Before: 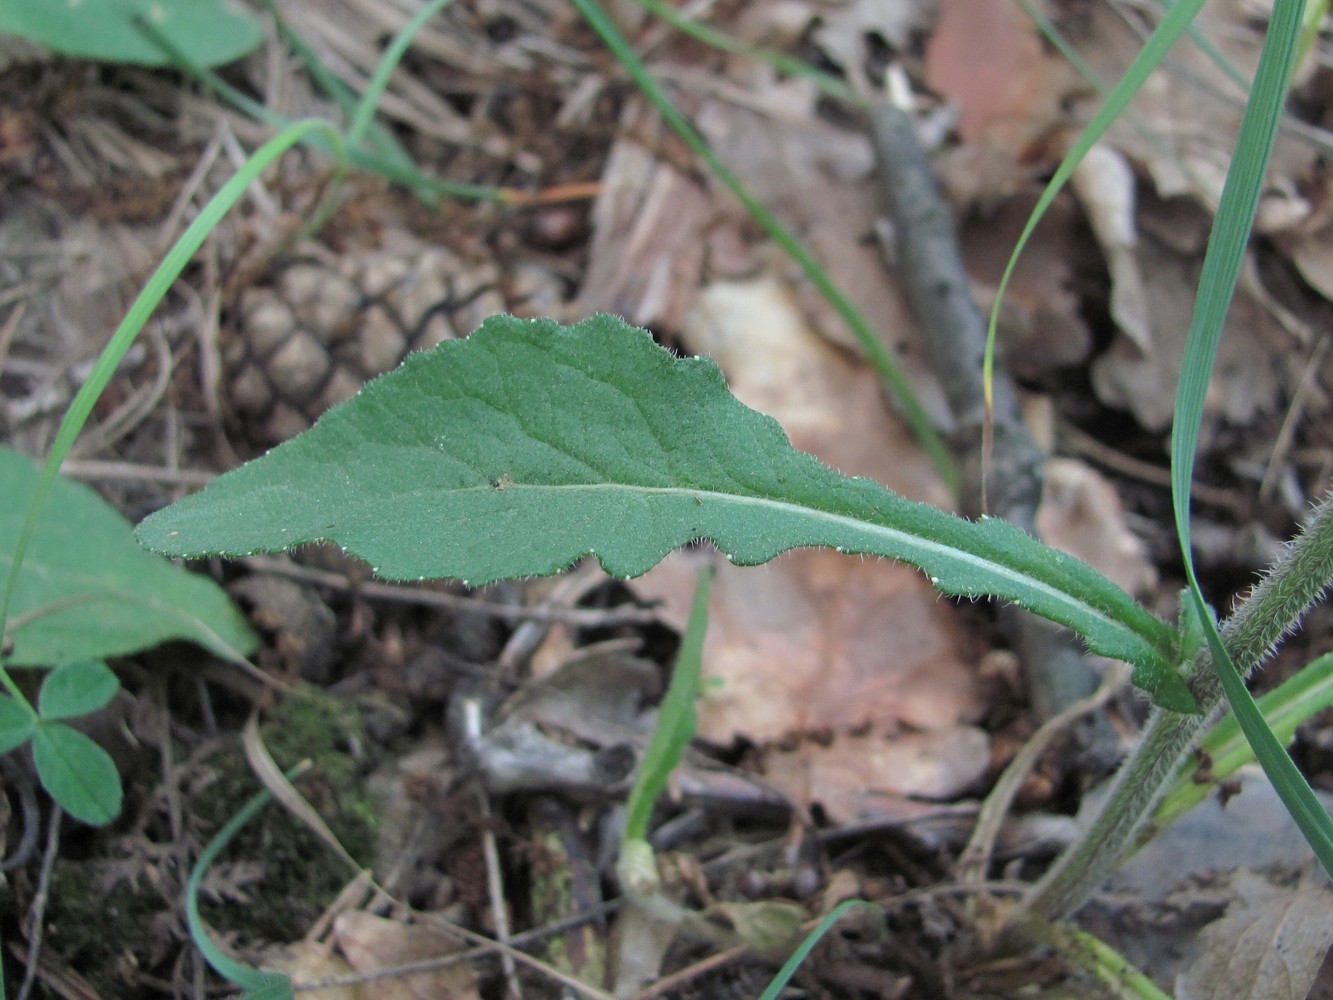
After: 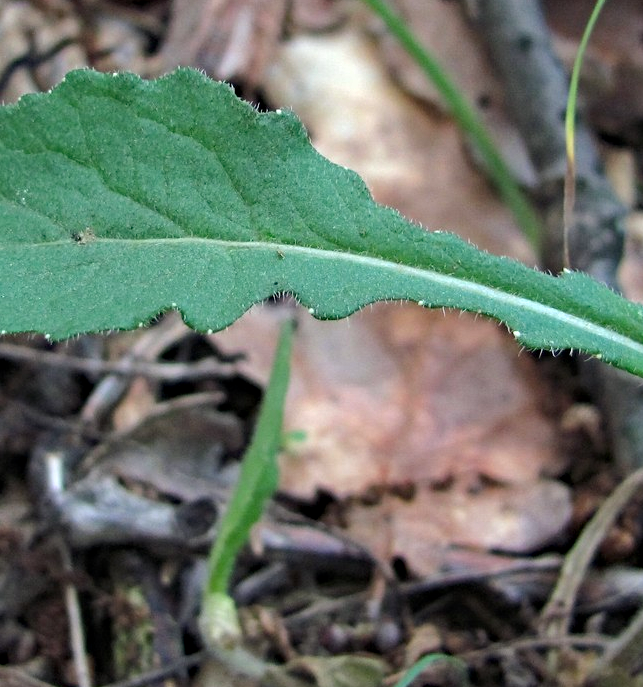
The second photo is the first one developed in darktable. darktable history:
tone equalizer: -8 EV -0.417 EV, -7 EV -0.389 EV, -6 EV -0.333 EV, -5 EV -0.222 EV, -3 EV 0.222 EV, -2 EV 0.333 EV, -1 EV 0.389 EV, +0 EV 0.417 EV, edges refinement/feathering 500, mask exposure compensation -1.25 EV, preserve details no
crop: left 31.379%, top 24.658%, right 20.326%, bottom 6.628%
haze removal: strength 0.29, distance 0.25, compatibility mode true, adaptive false
